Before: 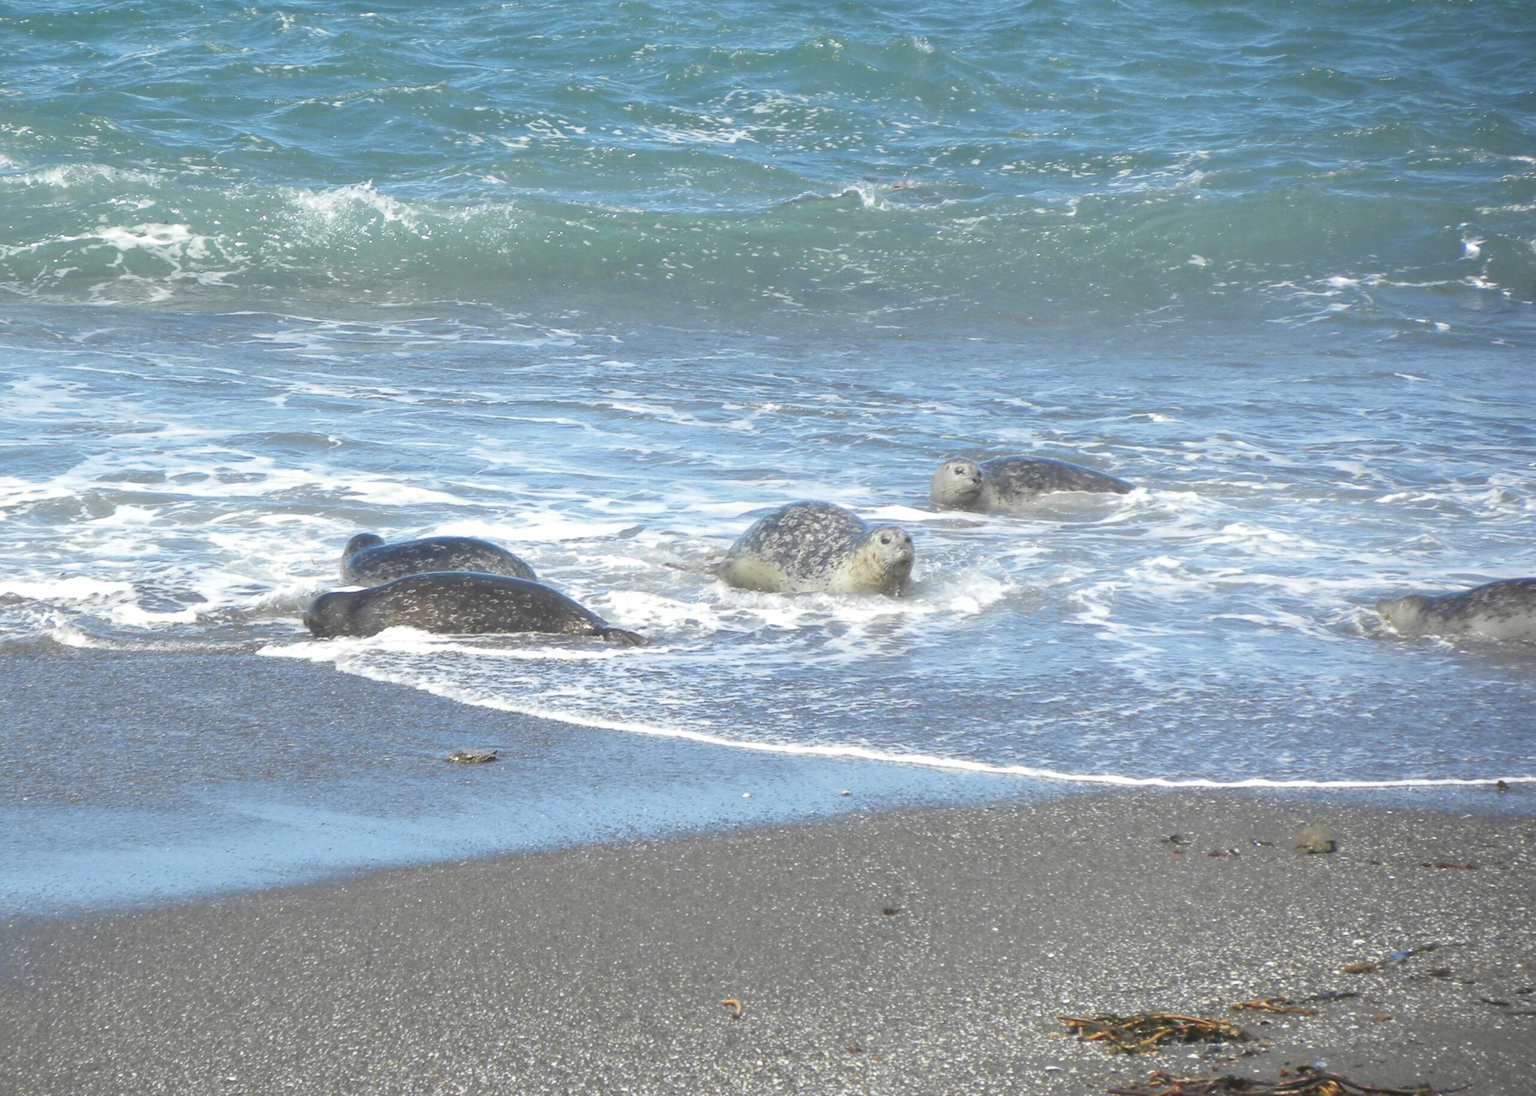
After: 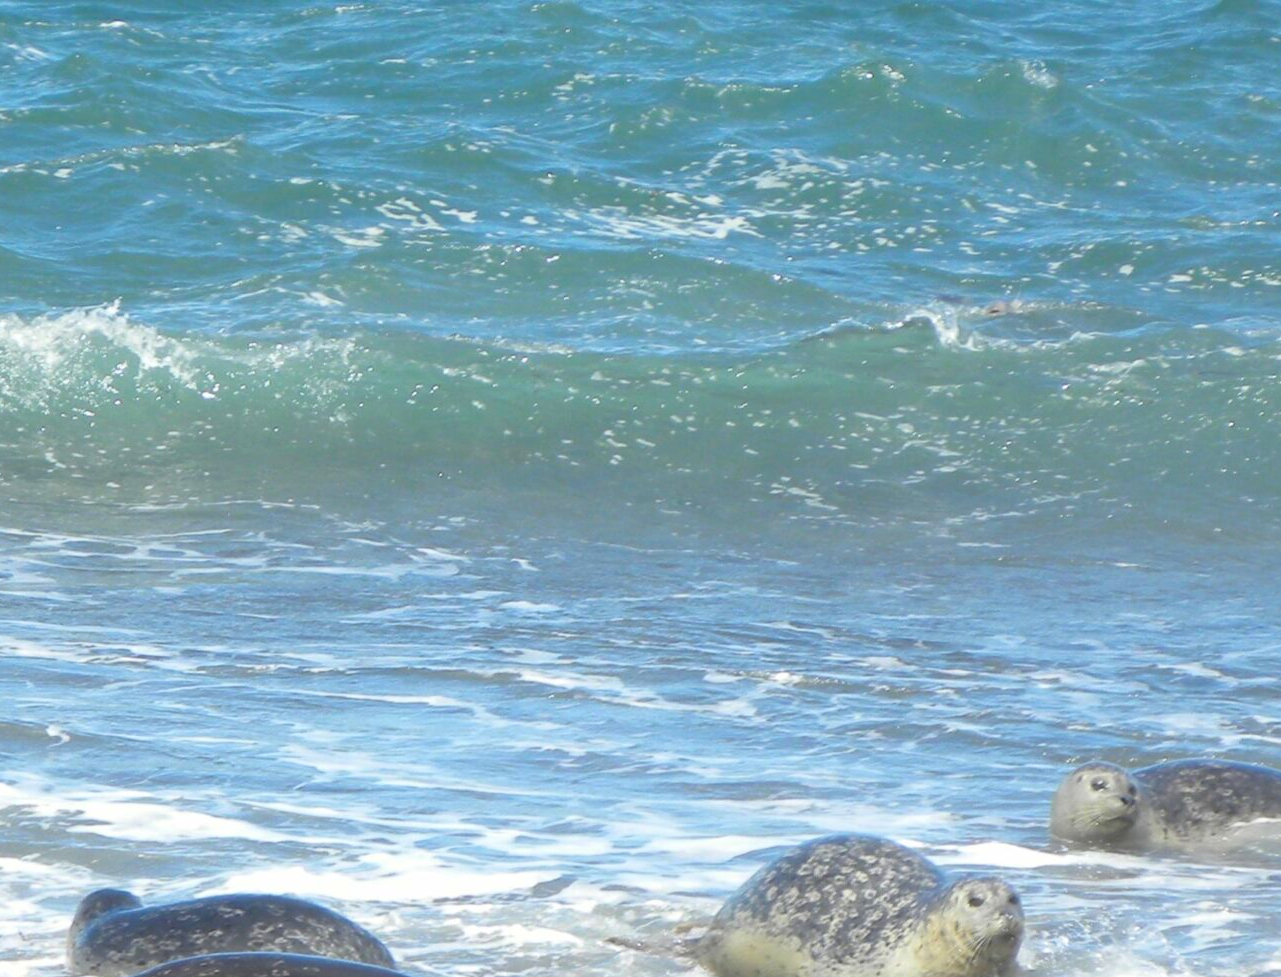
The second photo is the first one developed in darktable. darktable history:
crop: left 19.556%, right 30.401%, bottom 46.458%
color balance rgb: linear chroma grading › global chroma 8.33%, perceptual saturation grading › global saturation 18.52%, global vibrance 7.87%
